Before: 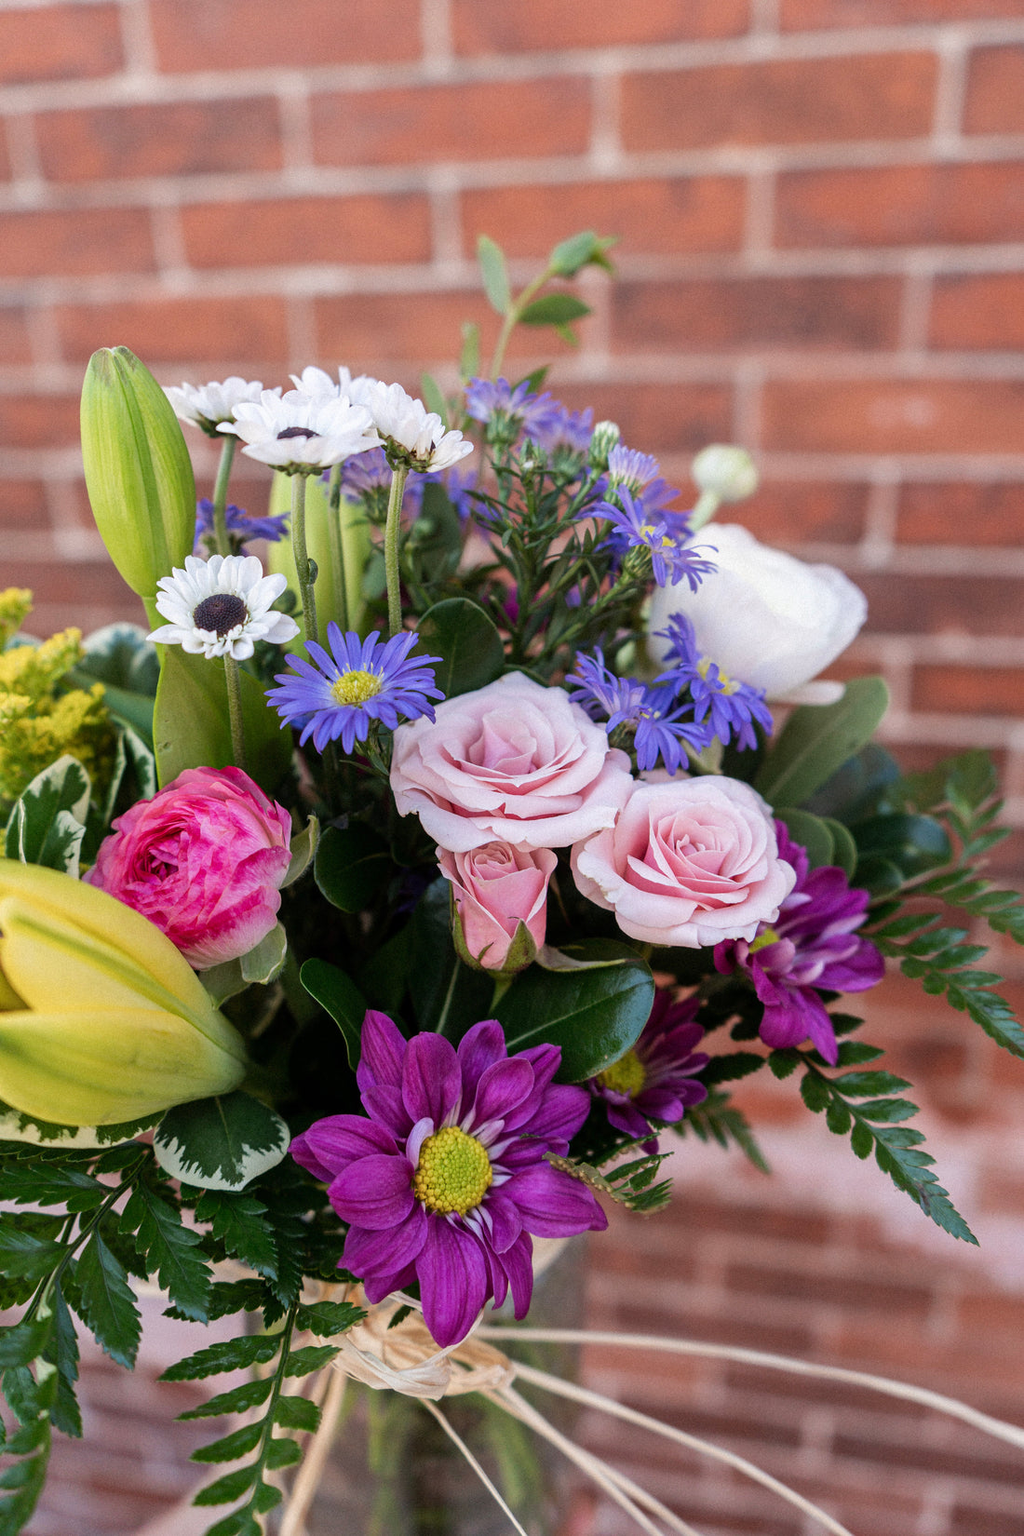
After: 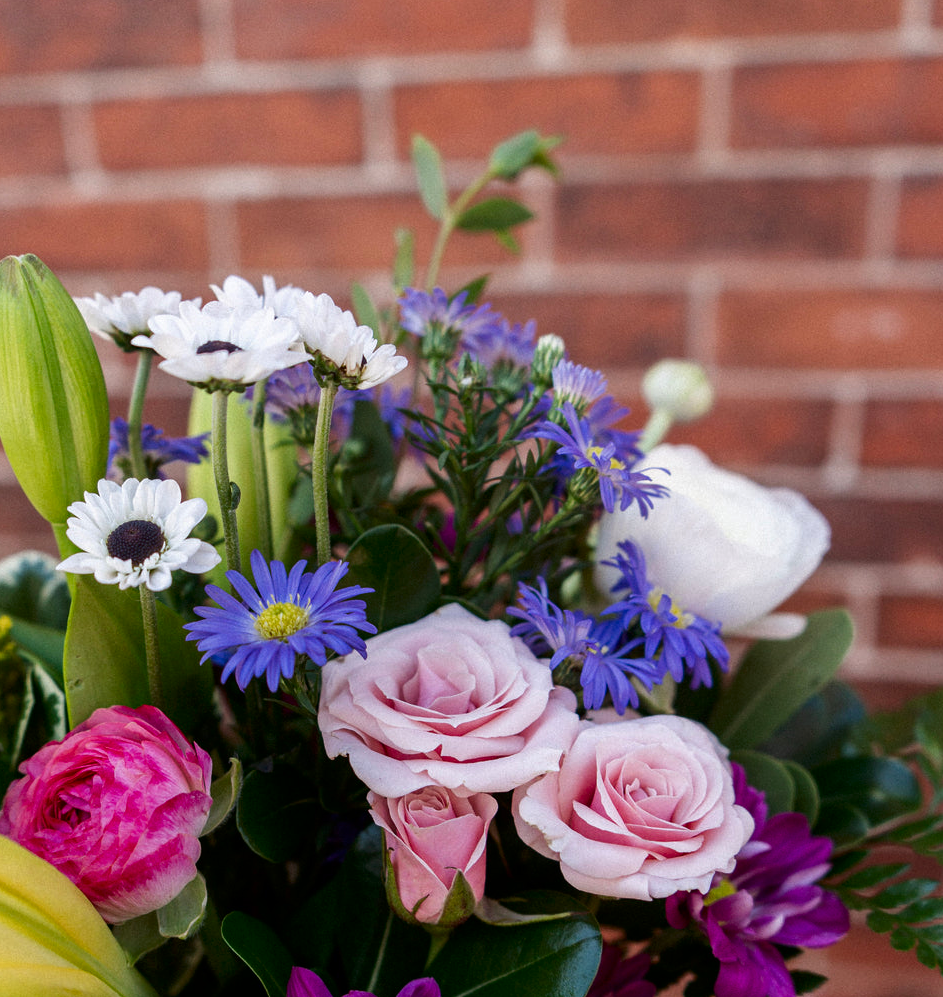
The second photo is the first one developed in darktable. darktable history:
crop and rotate: left 9.259%, top 7.187%, right 4.958%, bottom 32.38%
contrast brightness saturation: contrast 0.067, brightness -0.129, saturation 0.058
